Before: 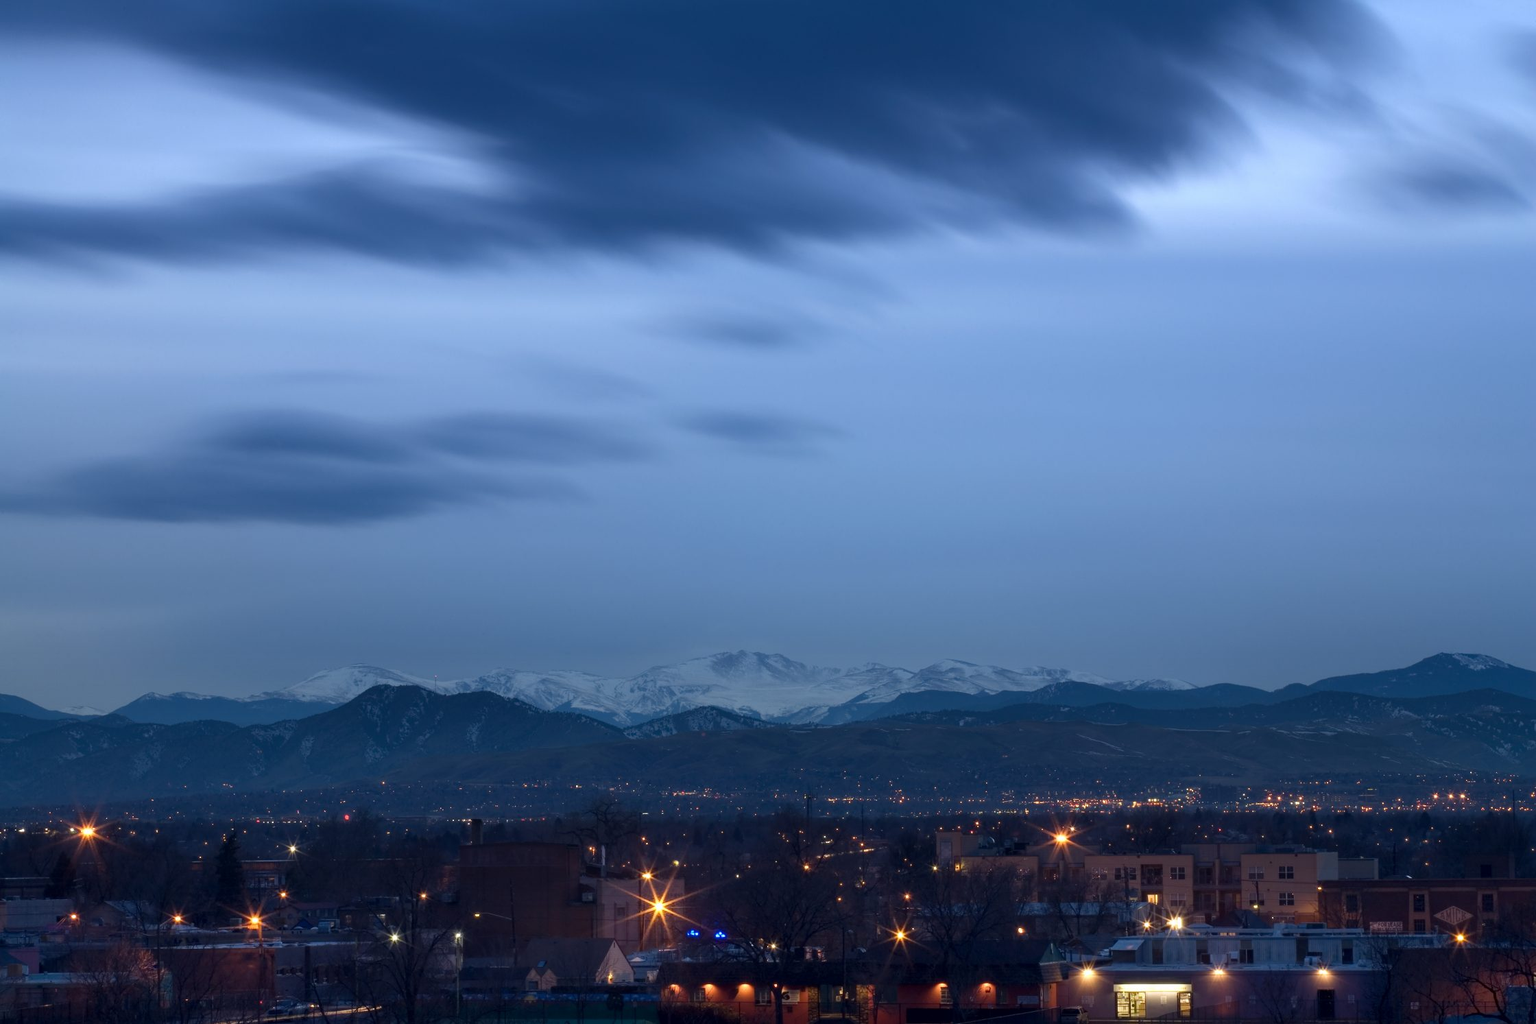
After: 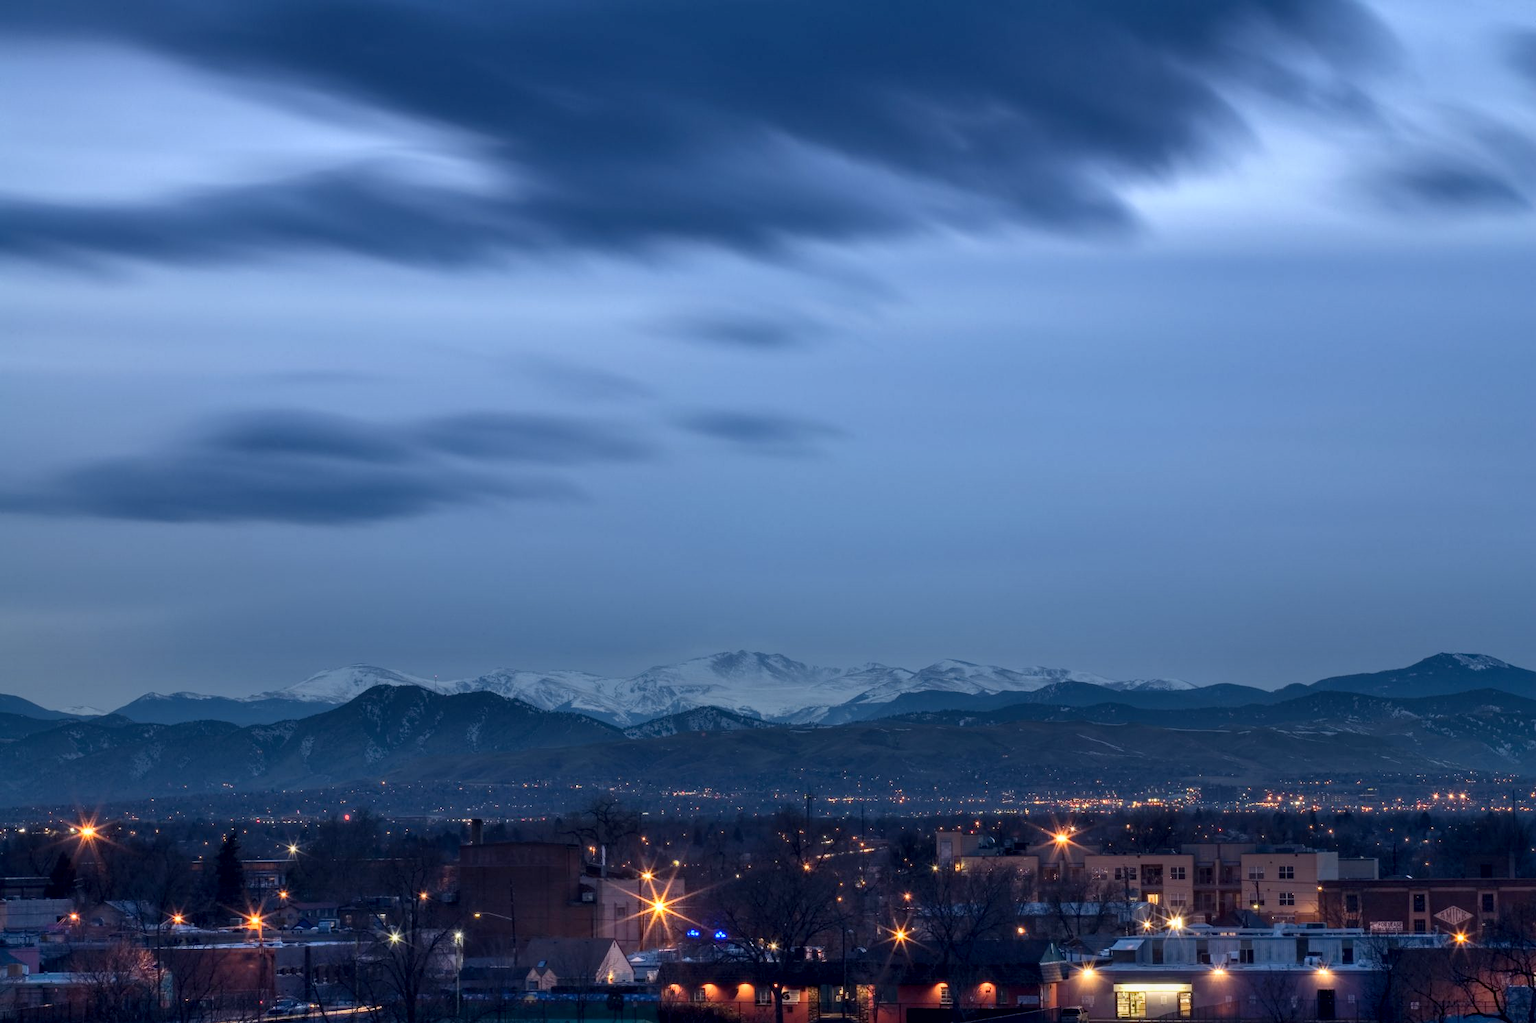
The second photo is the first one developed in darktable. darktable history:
shadows and highlights: shadows 43.46, white point adjustment -1.44, highlights color adjustment 52.59%, soften with gaussian
local contrast: on, module defaults
